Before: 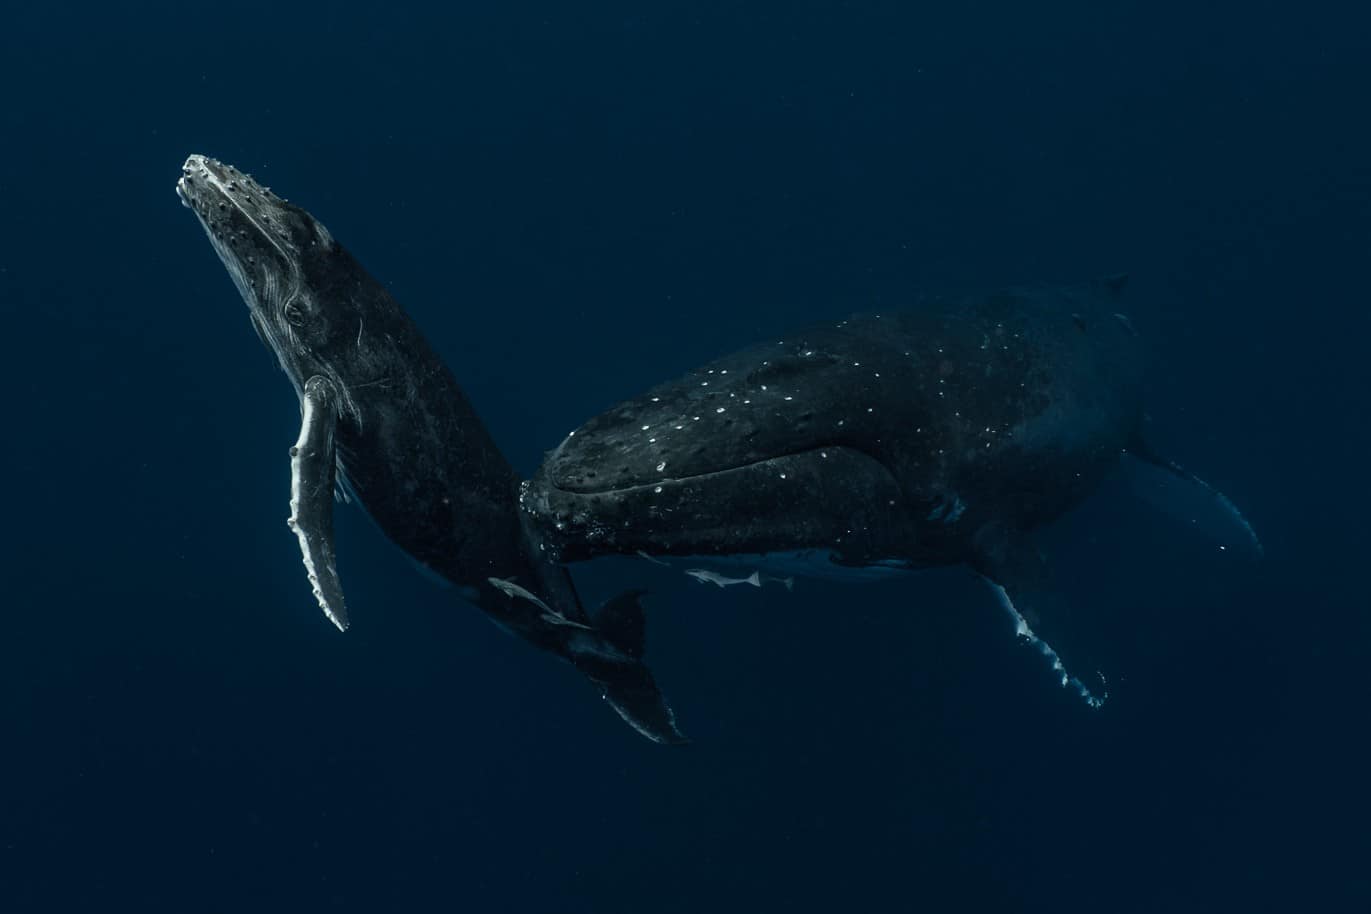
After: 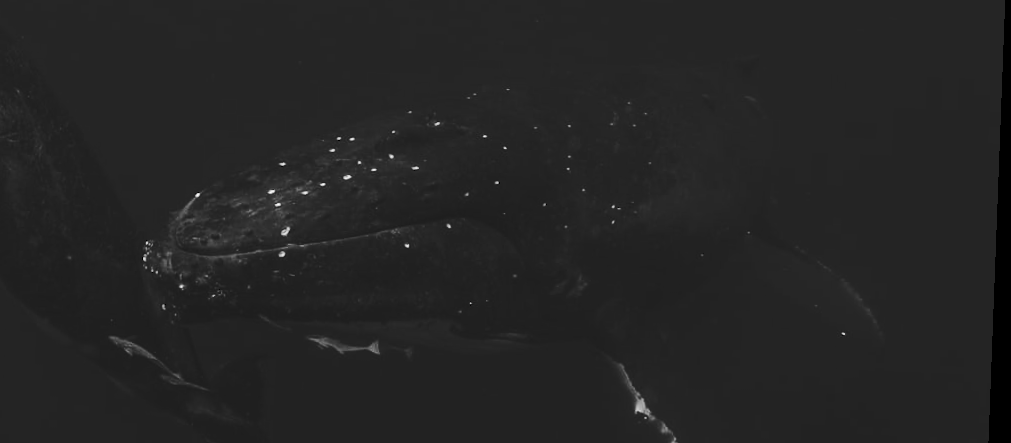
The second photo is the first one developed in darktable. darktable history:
monochrome: on, module defaults
crop and rotate: left 27.938%, top 27.046%, bottom 27.046%
rotate and perspective: rotation 2.17°, automatic cropping off
tone curve: curves: ch0 [(0, 0) (0.003, 0.108) (0.011, 0.112) (0.025, 0.117) (0.044, 0.126) (0.069, 0.133) (0.1, 0.146) (0.136, 0.158) (0.177, 0.178) (0.224, 0.212) (0.277, 0.256) (0.335, 0.331) (0.399, 0.423) (0.468, 0.538) (0.543, 0.641) (0.623, 0.721) (0.709, 0.792) (0.801, 0.845) (0.898, 0.917) (1, 1)], preserve colors none
